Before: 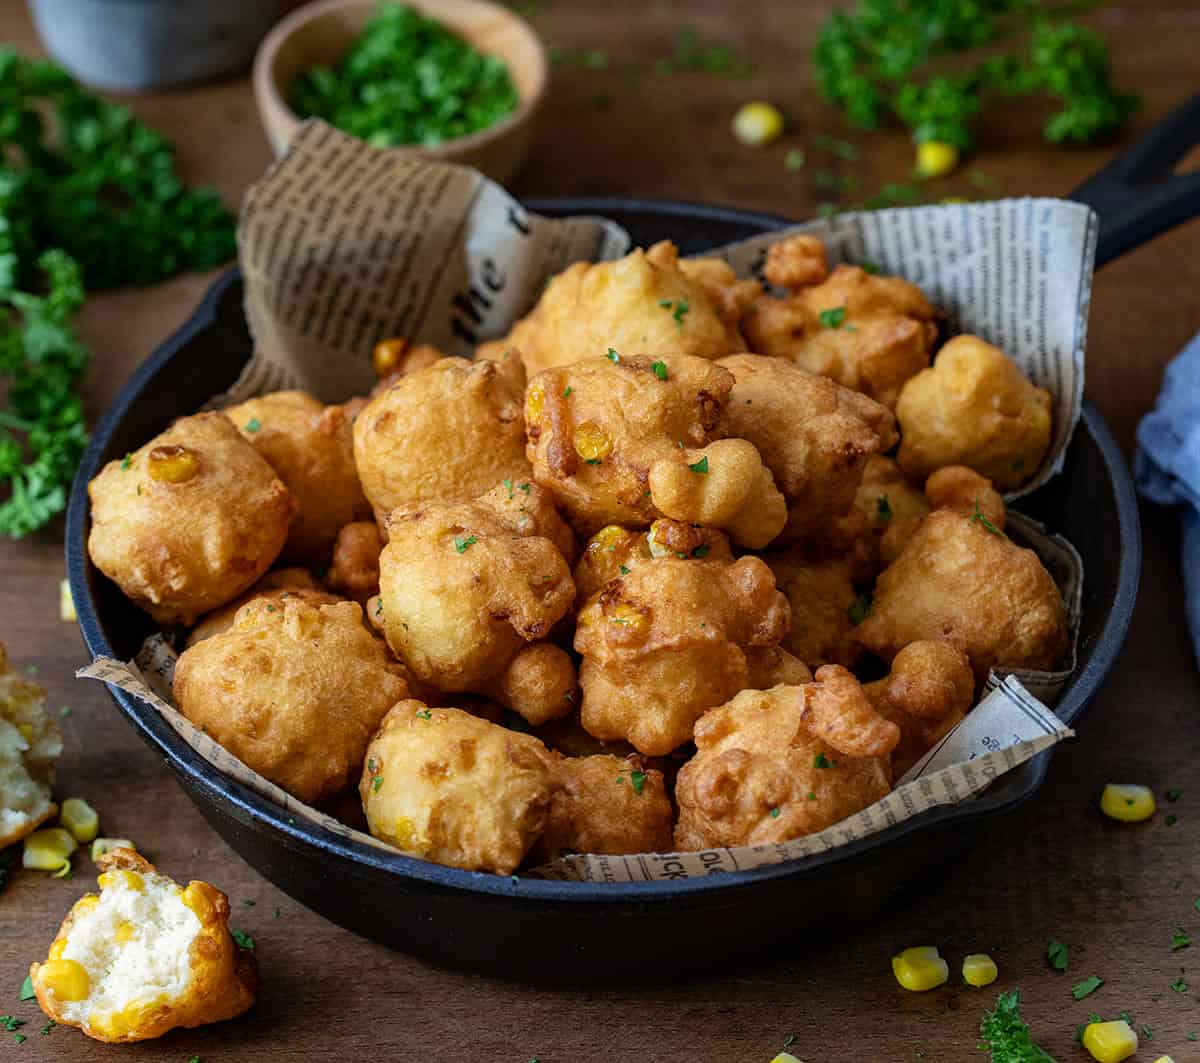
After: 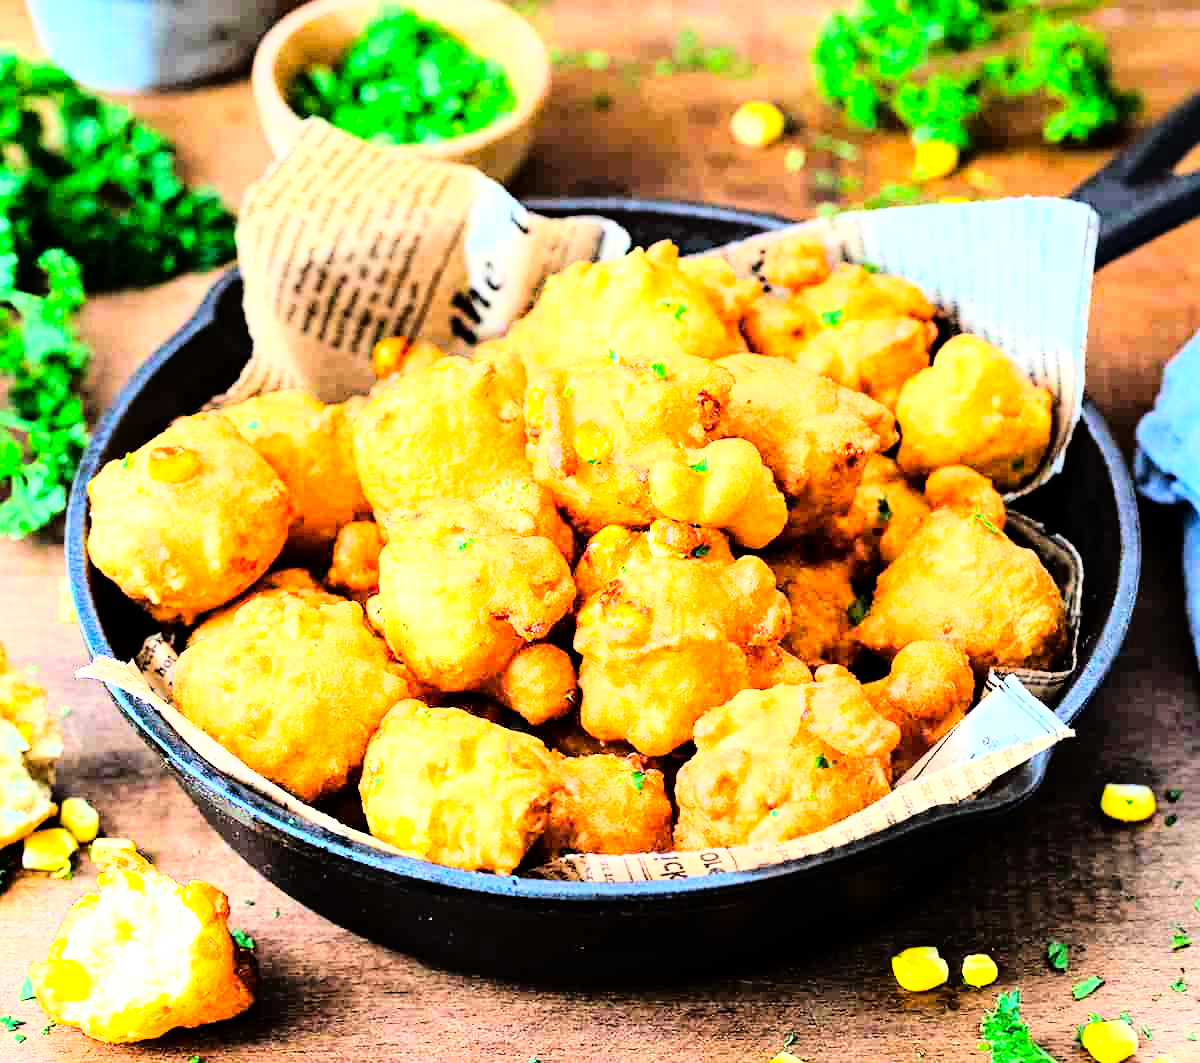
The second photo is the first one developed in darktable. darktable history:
base curve: curves: ch0 [(0, 0.003) (0.001, 0.002) (0.006, 0.004) (0.02, 0.022) (0.048, 0.086) (0.094, 0.234) (0.162, 0.431) (0.258, 0.629) (0.385, 0.8) (0.548, 0.918) (0.751, 0.988) (1, 1)]
tone equalizer: edges refinement/feathering 500, mask exposure compensation -1.57 EV, preserve details no
exposure: black level correction 0, exposure 1.757 EV, compensate exposure bias true, compensate highlight preservation false
tone curve: curves: ch0 [(0, 0) (0.003, 0) (0.011, 0.002) (0.025, 0.004) (0.044, 0.007) (0.069, 0.015) (0.1, 0.025) (0.136, 0.04) (0.177, 0.09) (0.224, 0.152) (0.277, 0.239) (0.335, 0.335) (0.399, 0.43) (0.468, 0.524) (0.543, 0.621) (0.623, 0.712) (0.709, 0.792) (0.801, 0.871) (0.898, 0.951) (1, 1)]
